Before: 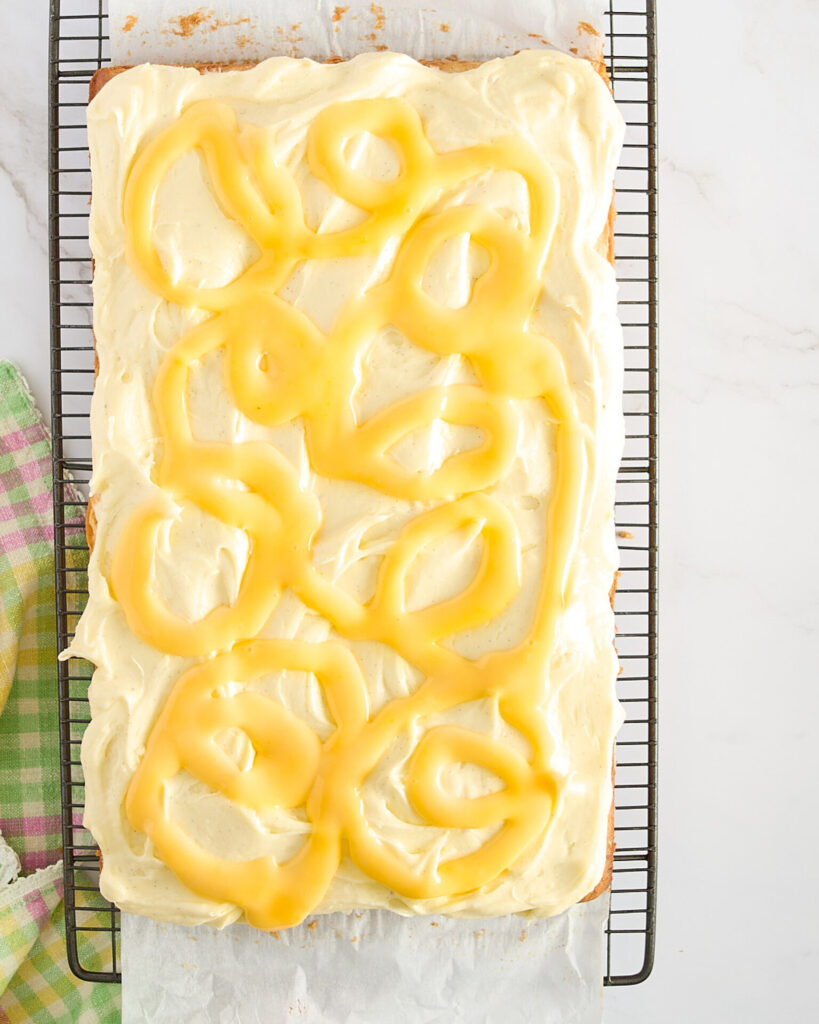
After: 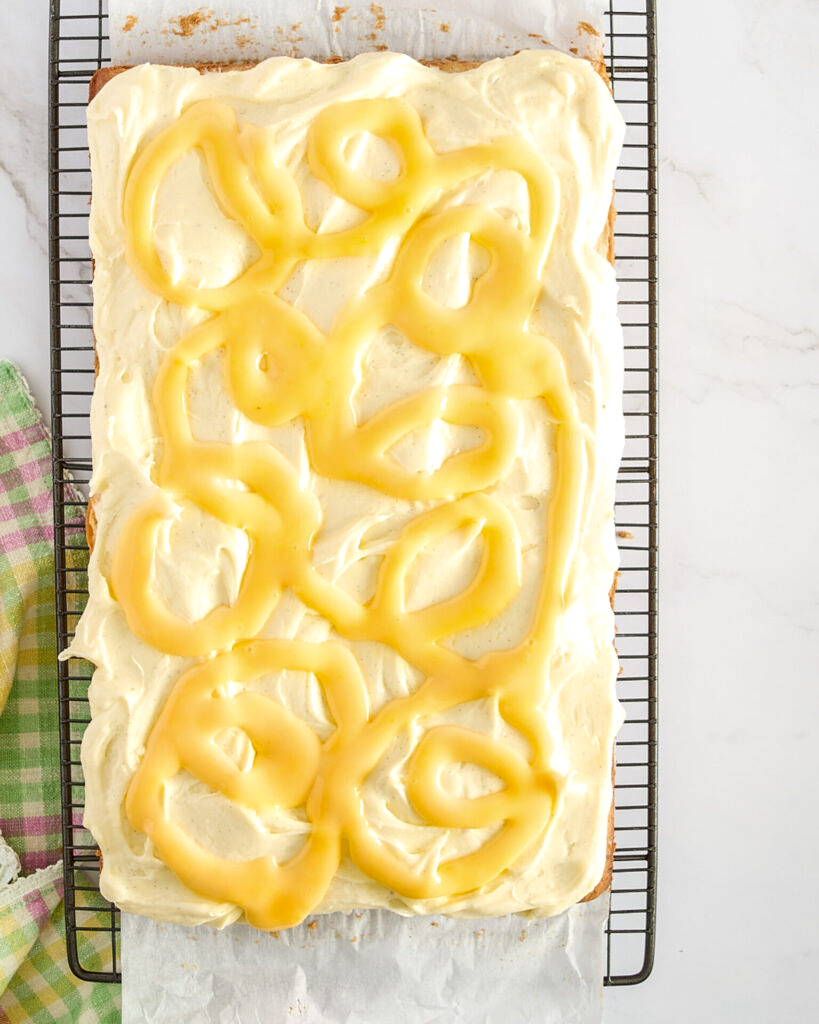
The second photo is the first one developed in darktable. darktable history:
local contrast: detail 130%
levels: levels [0, 0.51, 1]
